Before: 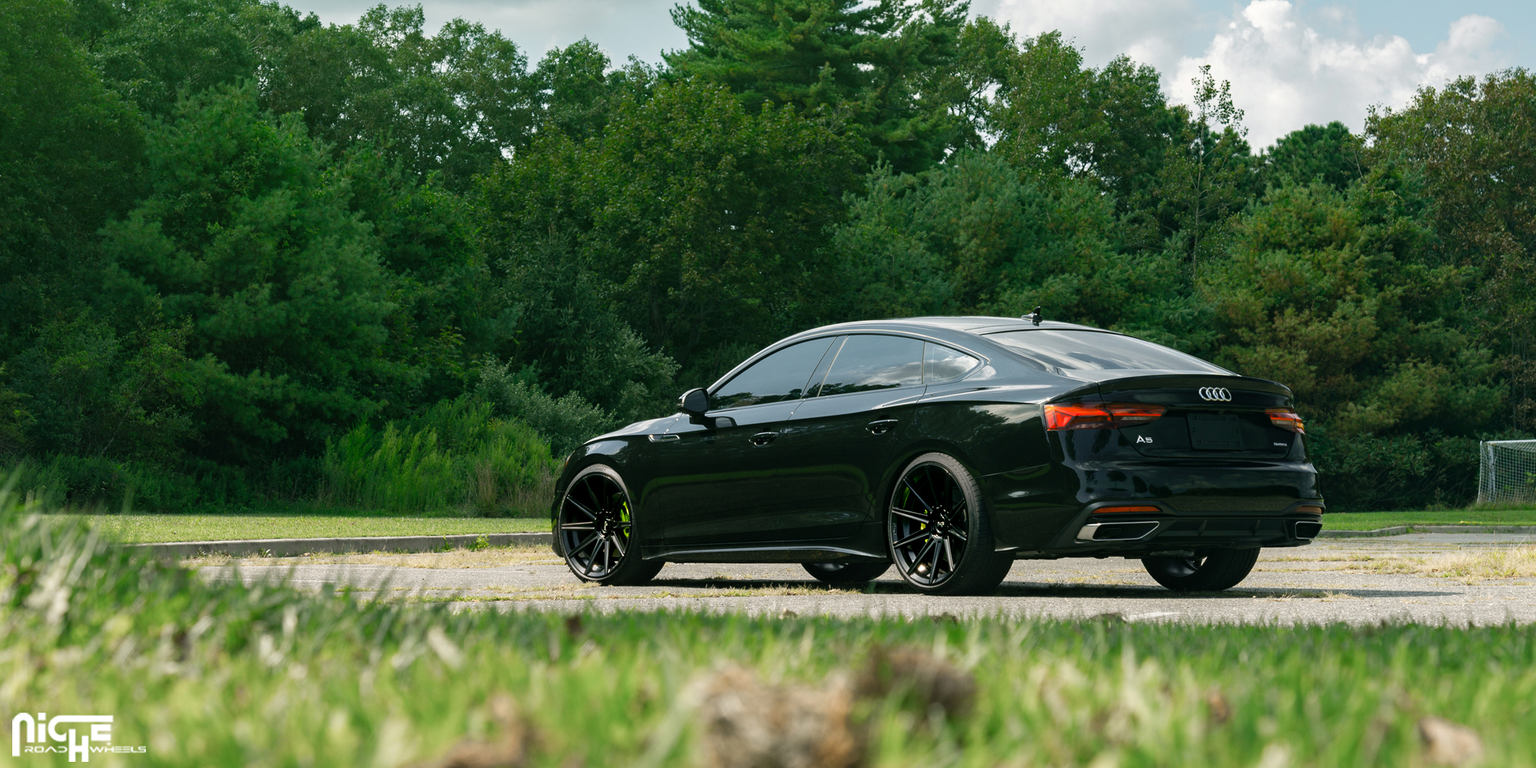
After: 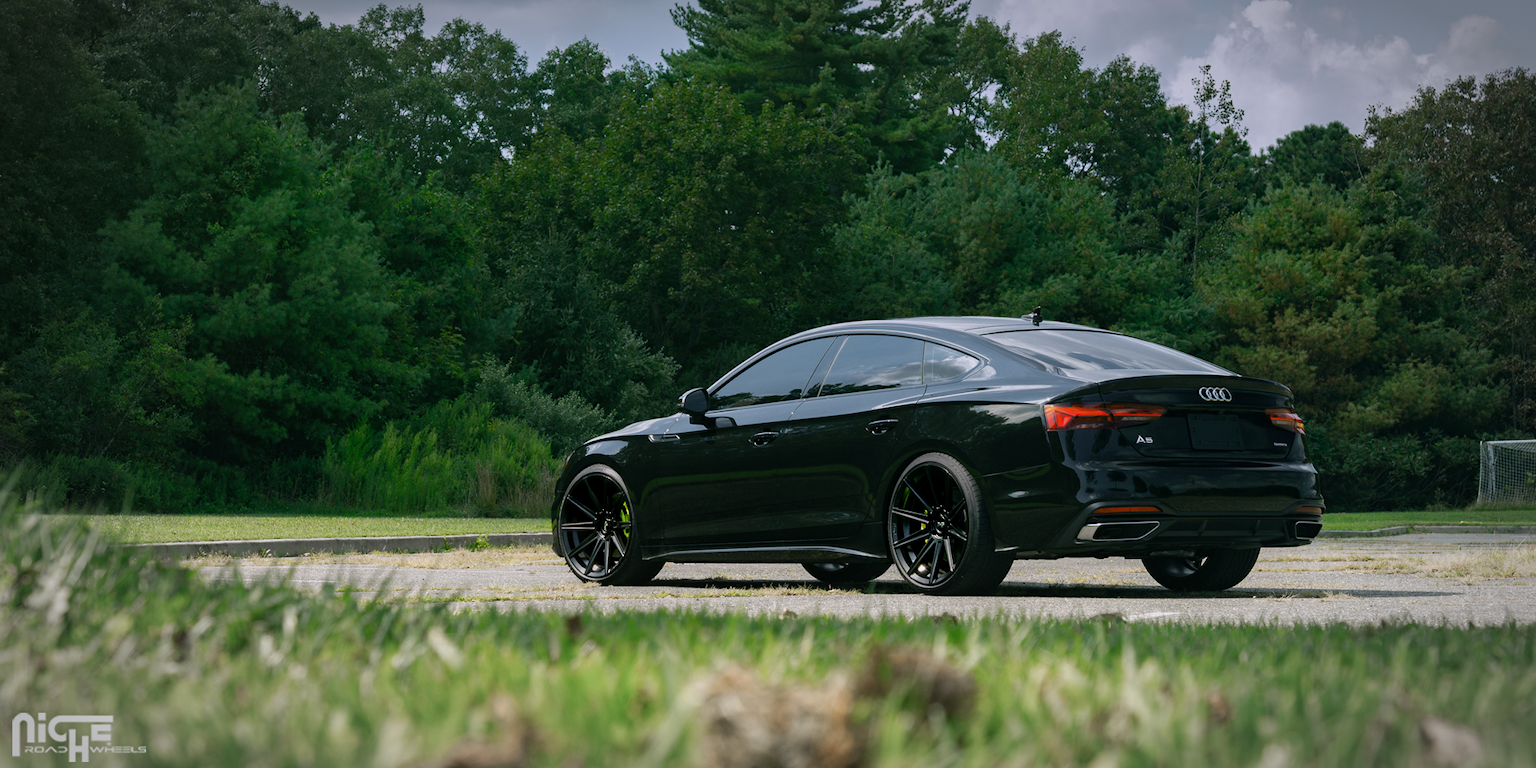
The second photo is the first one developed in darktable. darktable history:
graduated density: hue 238.83°, saturation 50%
vignetting: automatic ratio true
